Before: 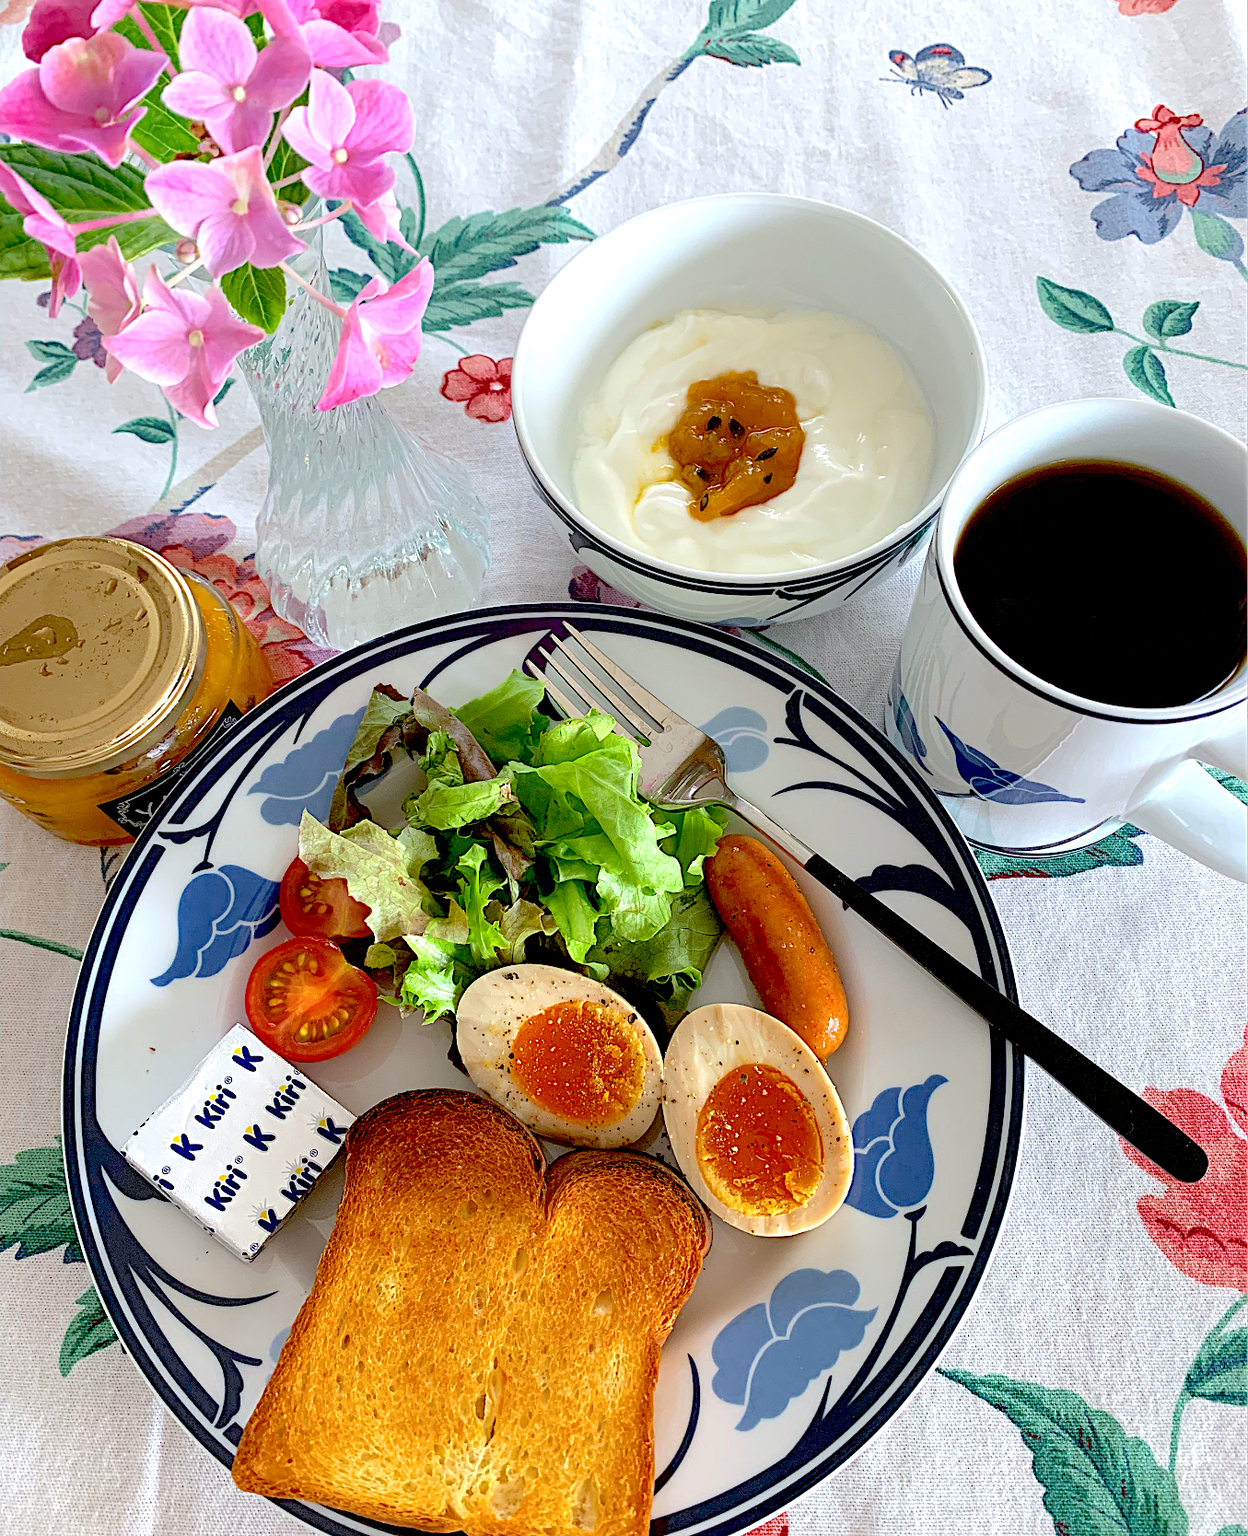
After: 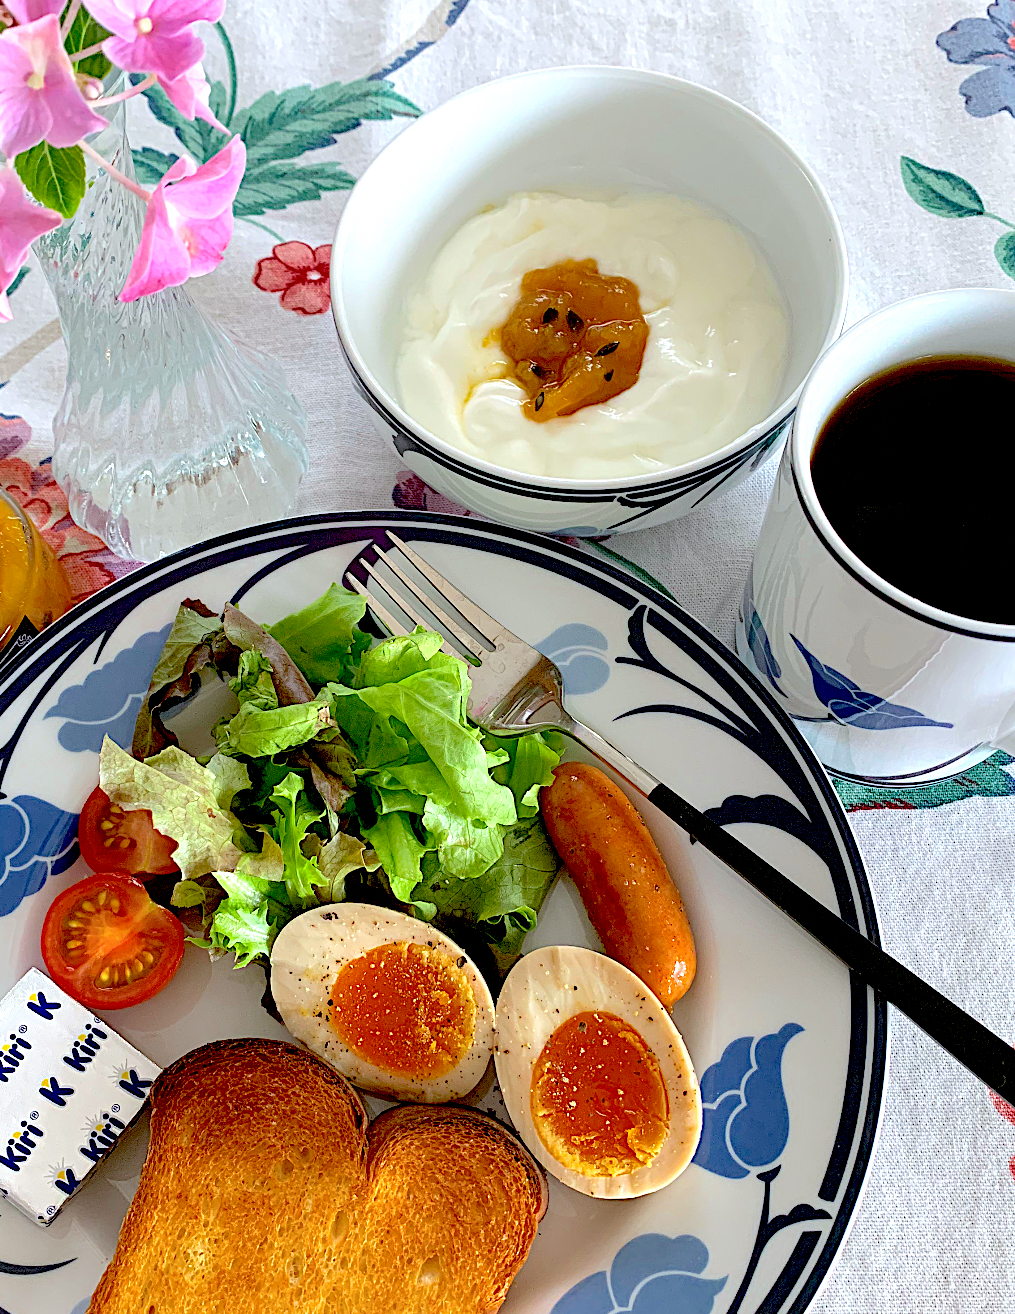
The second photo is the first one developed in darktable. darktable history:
crop: left 16.613%, top 8.667%, right 8.467%, bottom 12.544%
